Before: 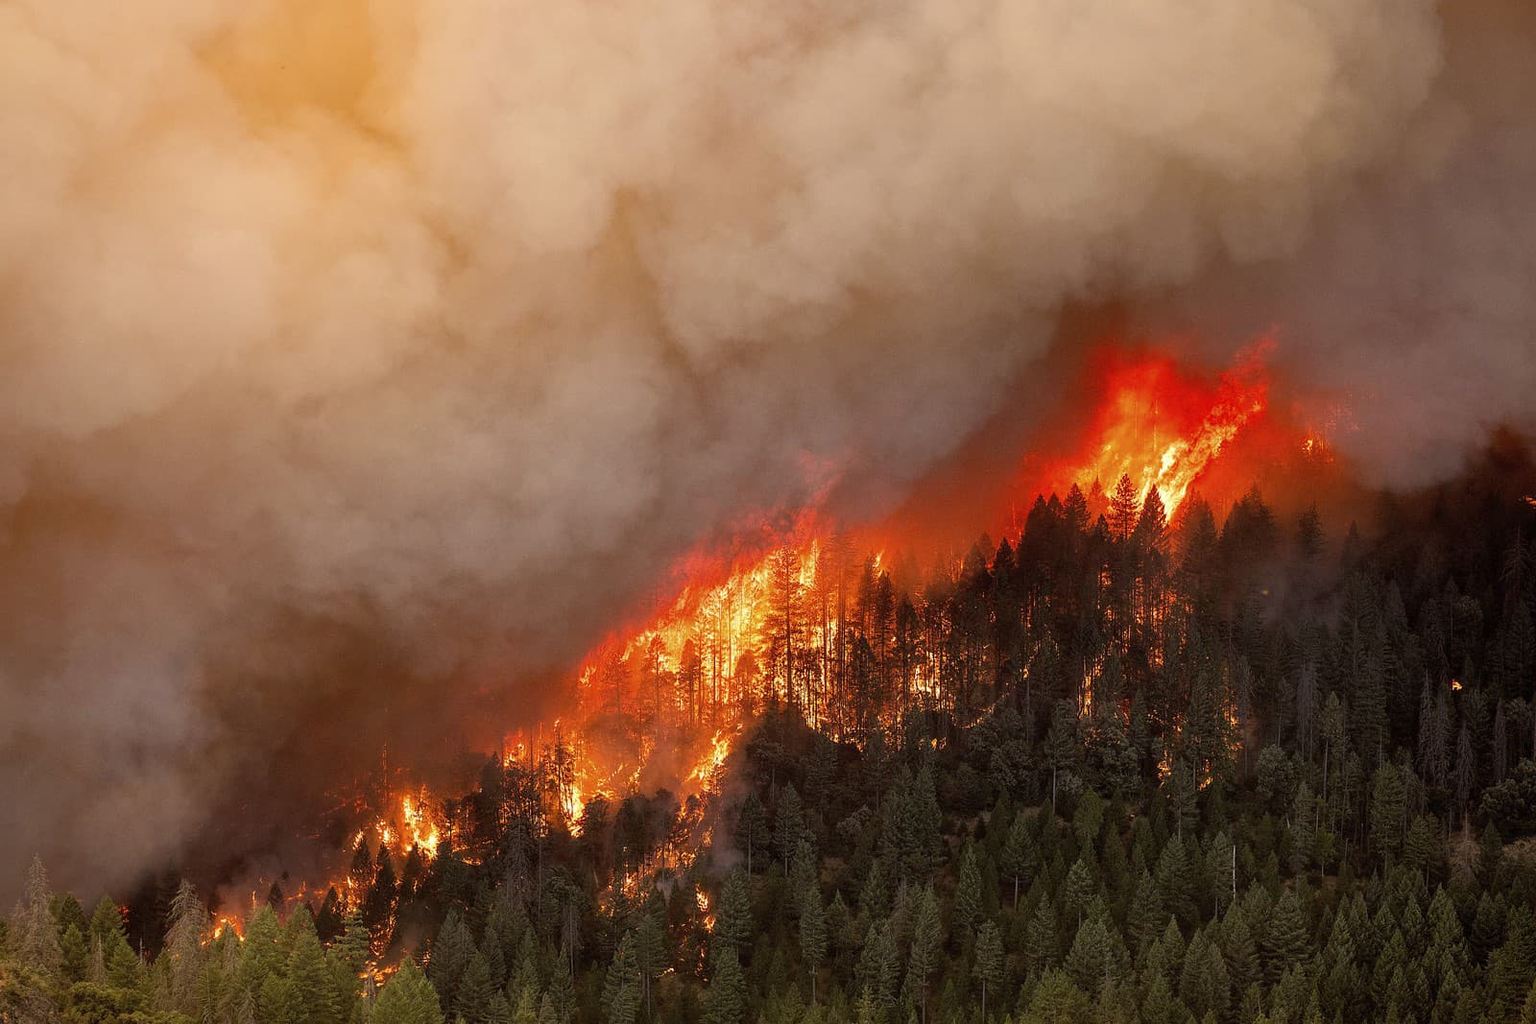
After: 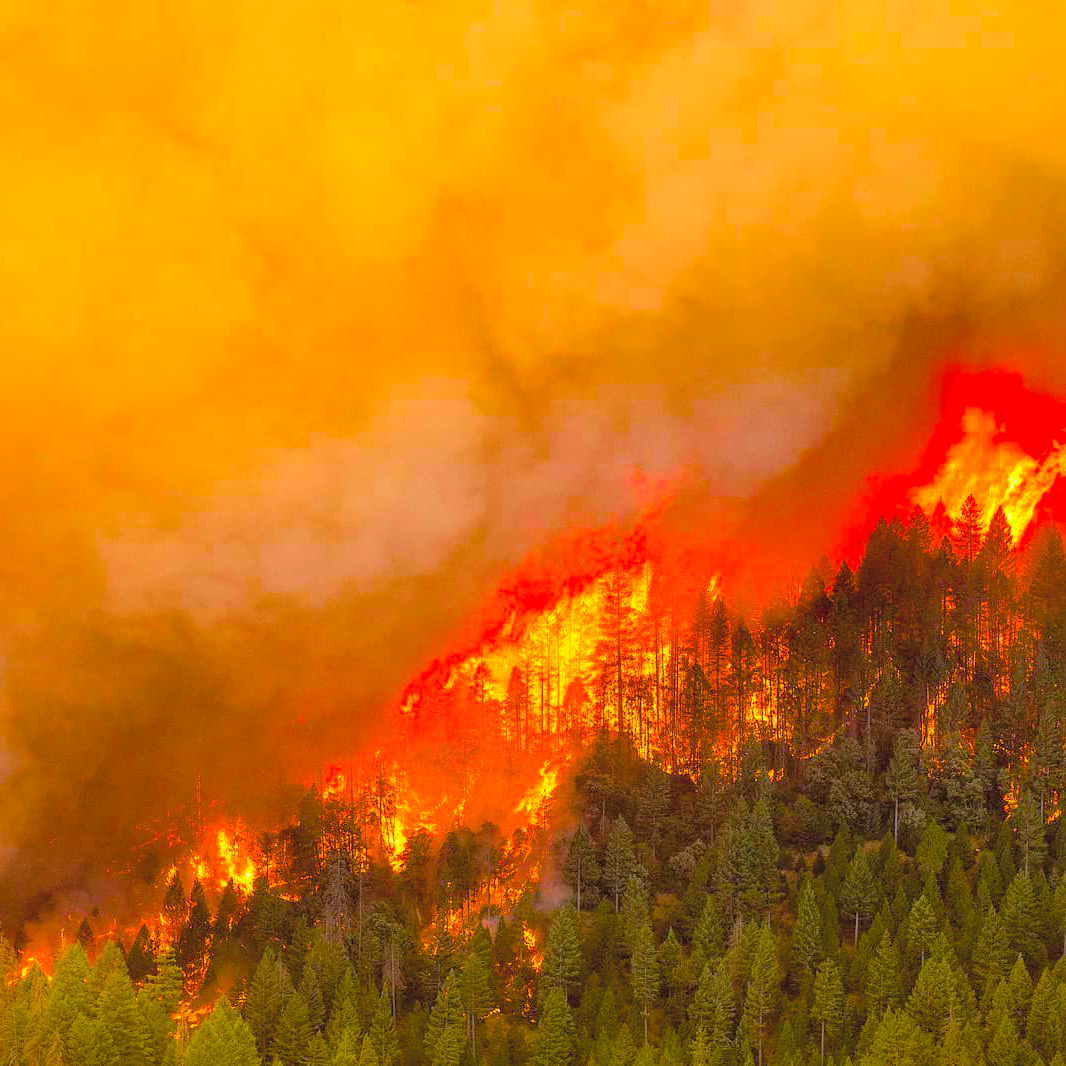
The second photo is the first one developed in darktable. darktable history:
crop and rotate: left 12.673%, right 20.66%
exposure: black level correction 0, exposure 0.7 EV, compensate exposure bias true, compensate highlight preservation false
global tonemap: drago (0.7, 100)
color balance rgb: linear chroma grading › global chroma 42%, perceptual saturation grading › global saturation 42%, perceptual brilliance grading › global brilliance 25%, global vibrance 33%
